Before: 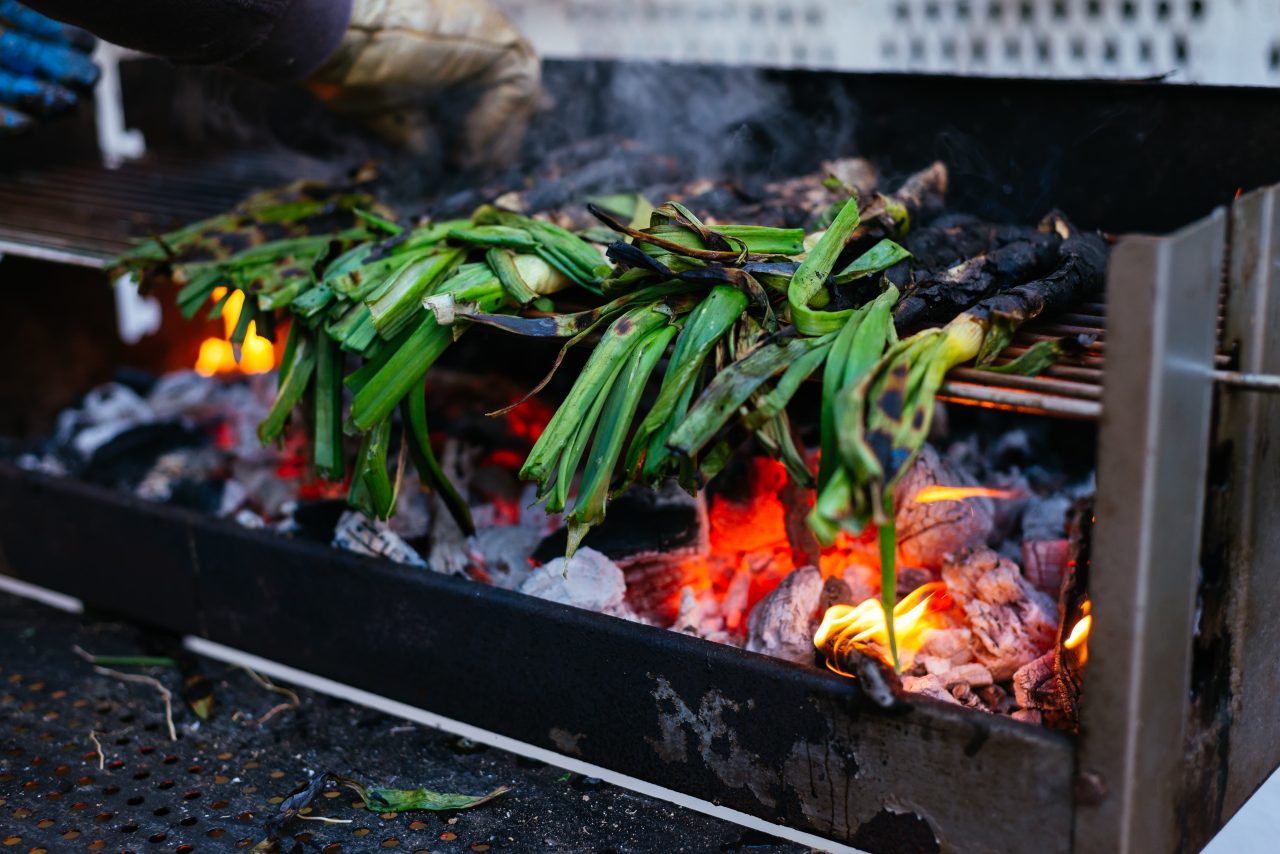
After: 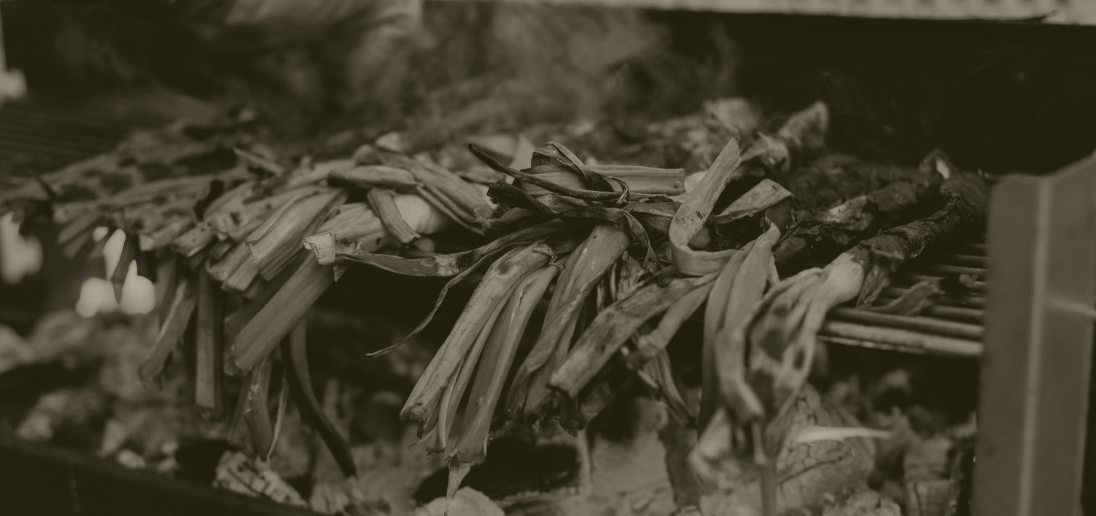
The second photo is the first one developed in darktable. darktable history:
local contrast: mode bilateral grid, contrast 20, coarseness 50, detail 120%, midtone range 0.2
colorize: hue 41.44°, saturation 22%, source mix 60%, lightness 10.61%
crop and rotate: left 9.345%, top 7.22%, right 4.982%, bottom 32.331%
